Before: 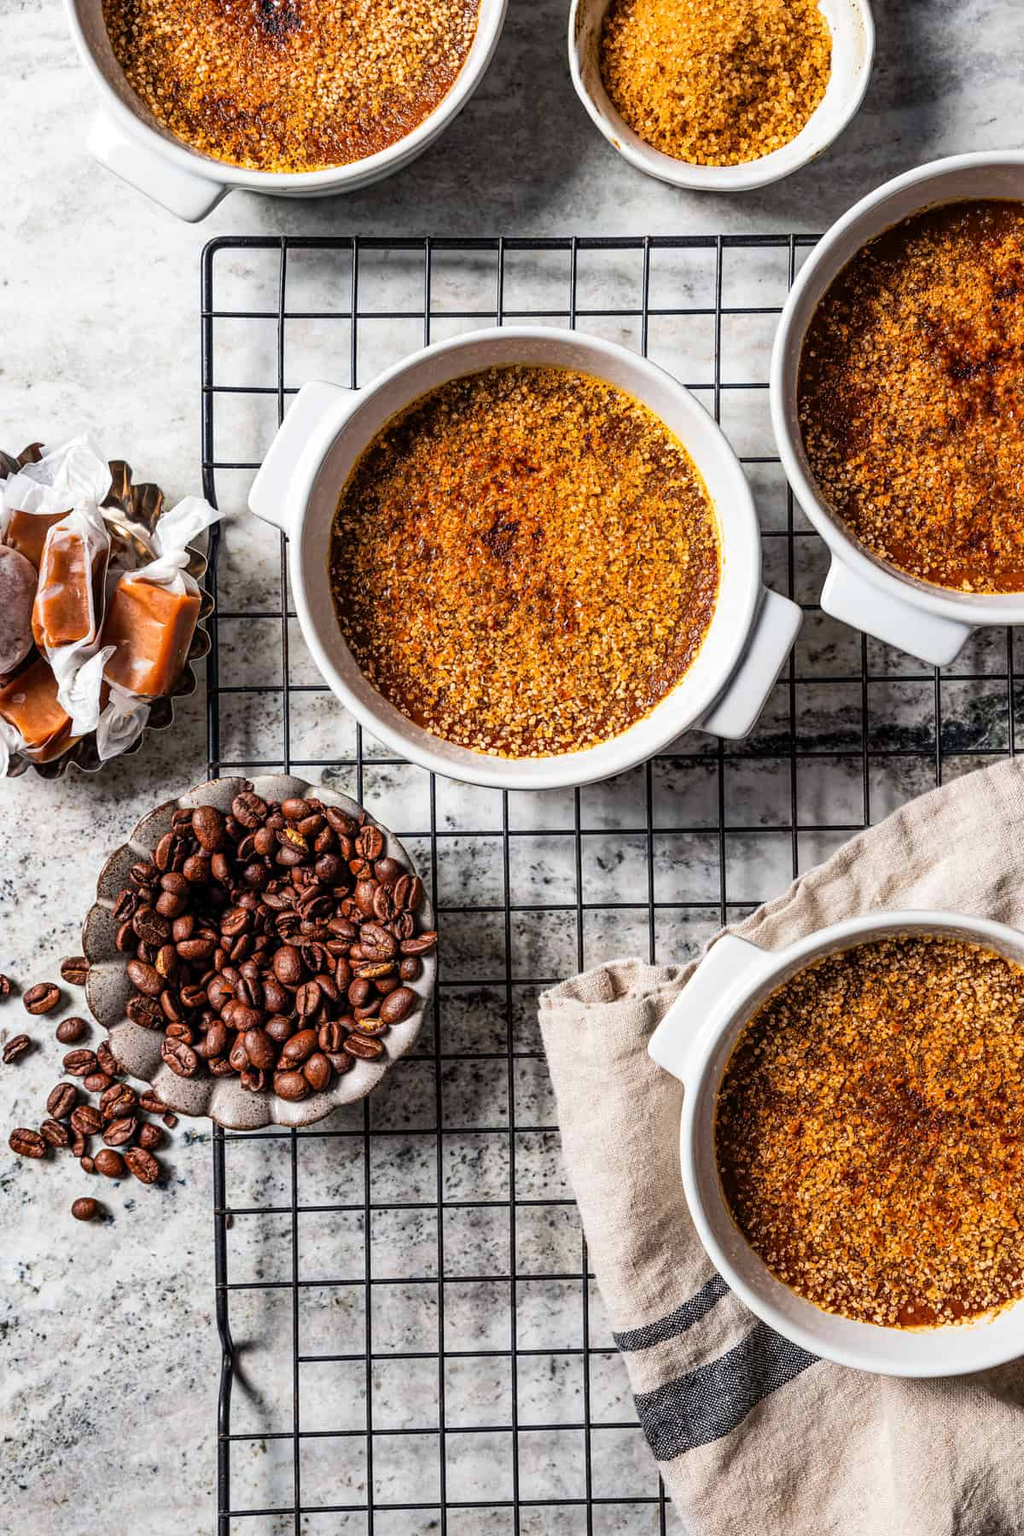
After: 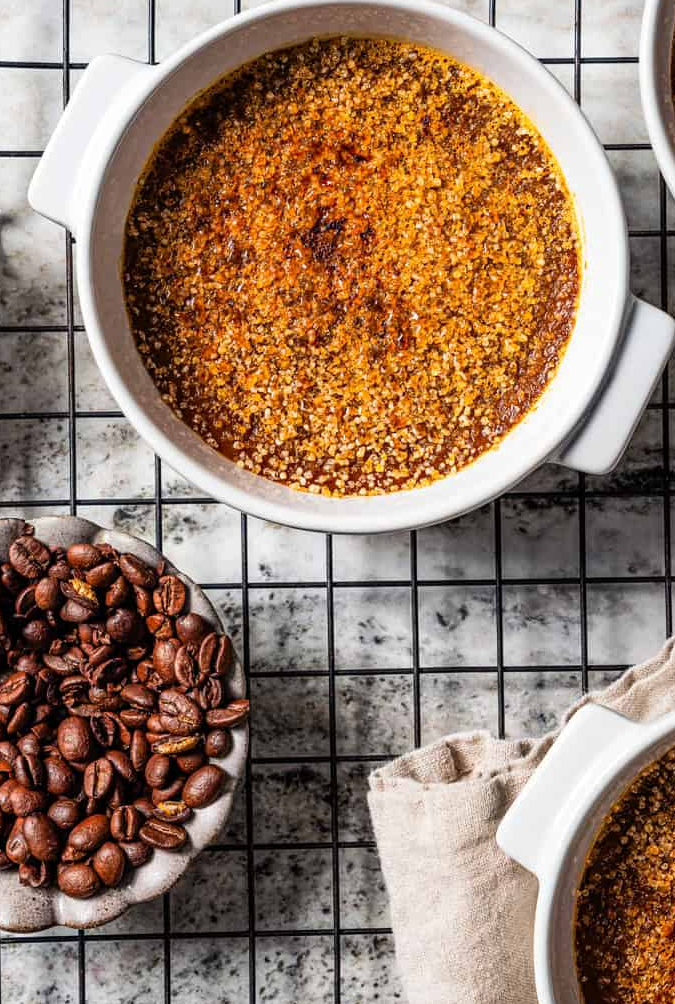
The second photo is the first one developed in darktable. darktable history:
crop and rotate: left 21.983%, top 21.8%, right 21.732%, bottom 22.395%
